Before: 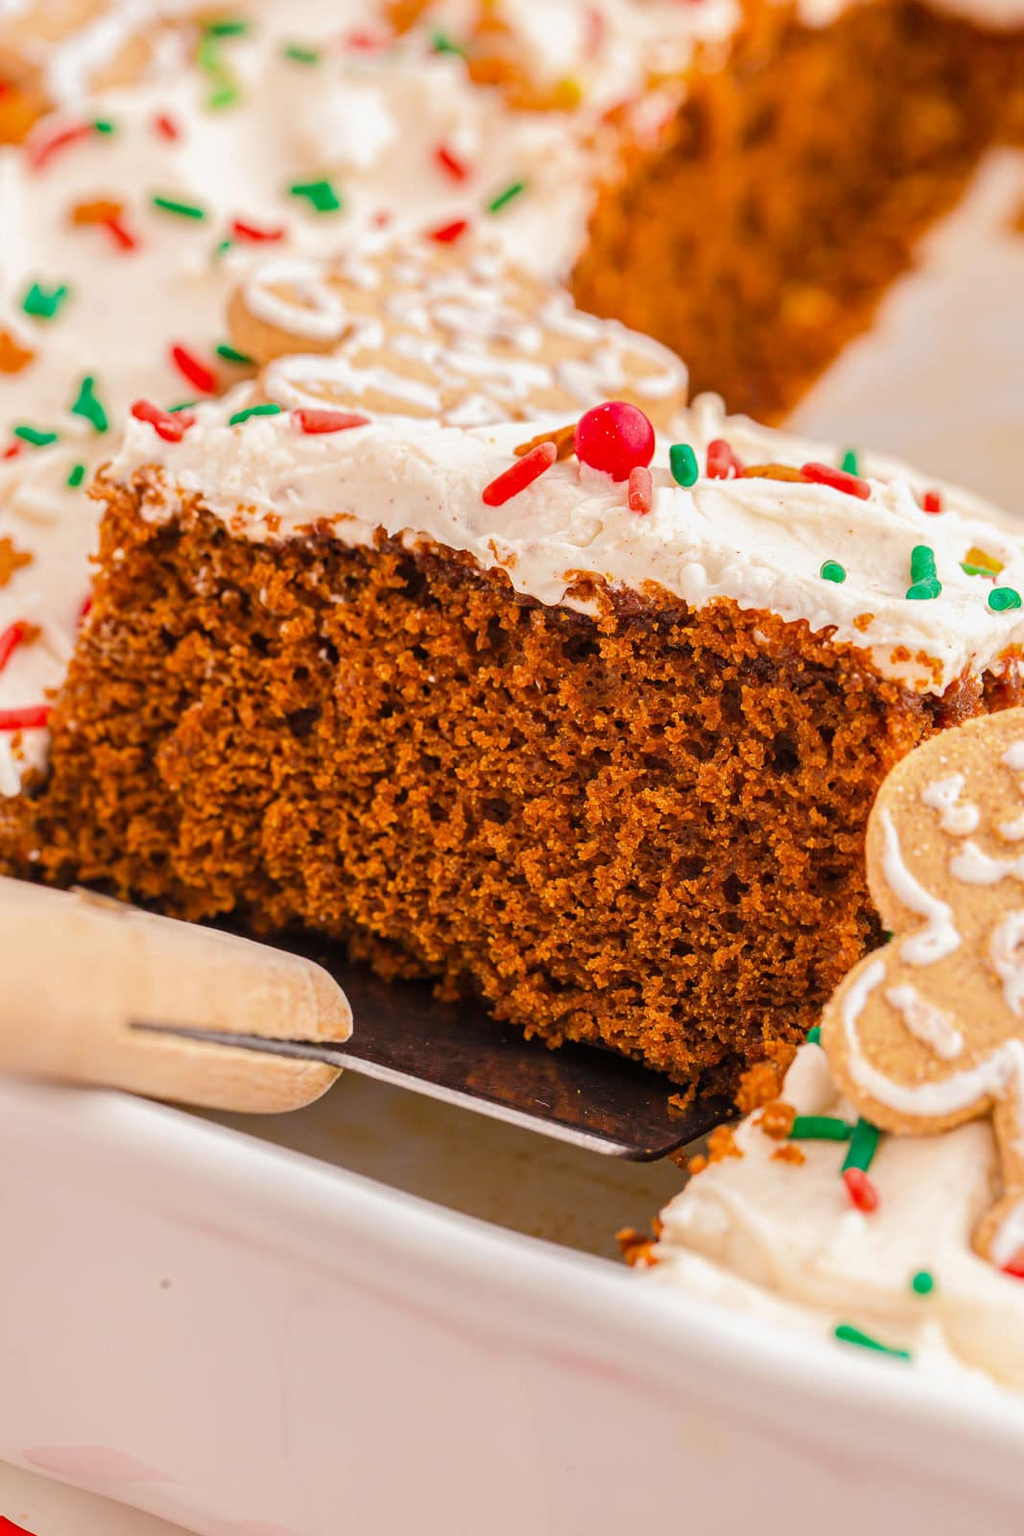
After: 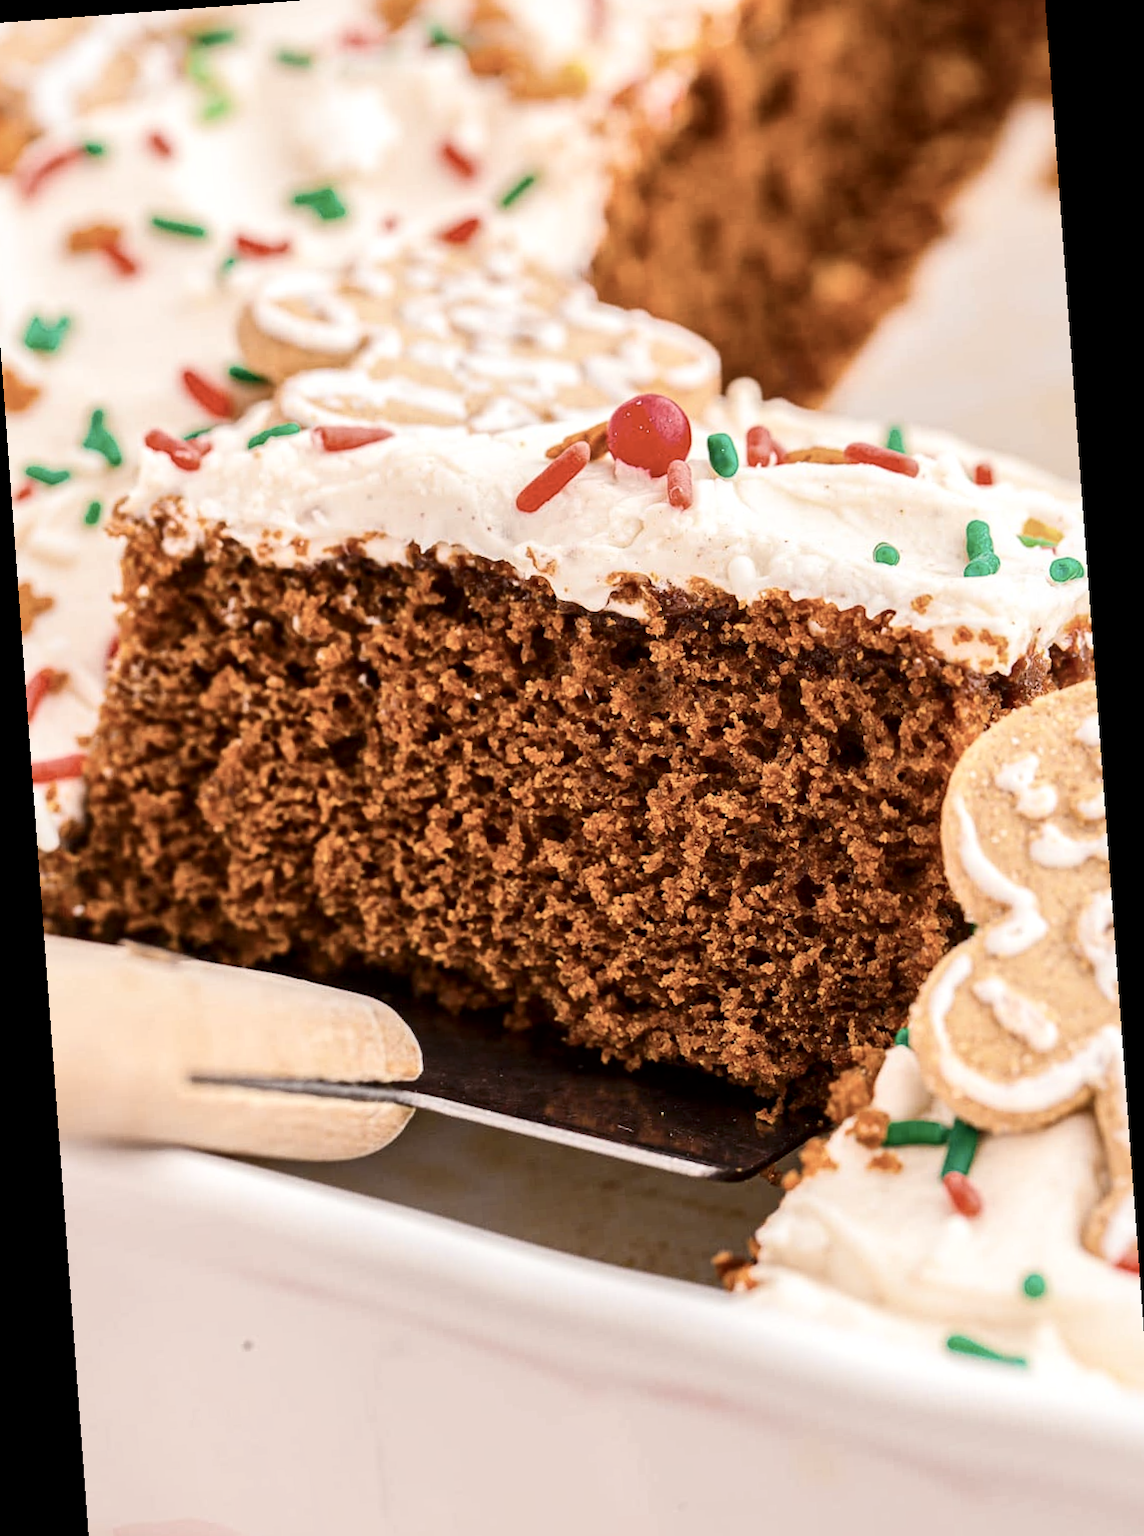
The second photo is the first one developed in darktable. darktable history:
crop: left 1.964%, top 3.251%, right 1.122%, bottom 4.933%
contrast brightness saturation: contrast 0.25, saturation -0.31
local contrast: mode bilateral grid, contrast 20, coarseness 50, detail 130%, midtone range 0.2
rotate and perspective: rotation -4.25°, automatic cropping off
